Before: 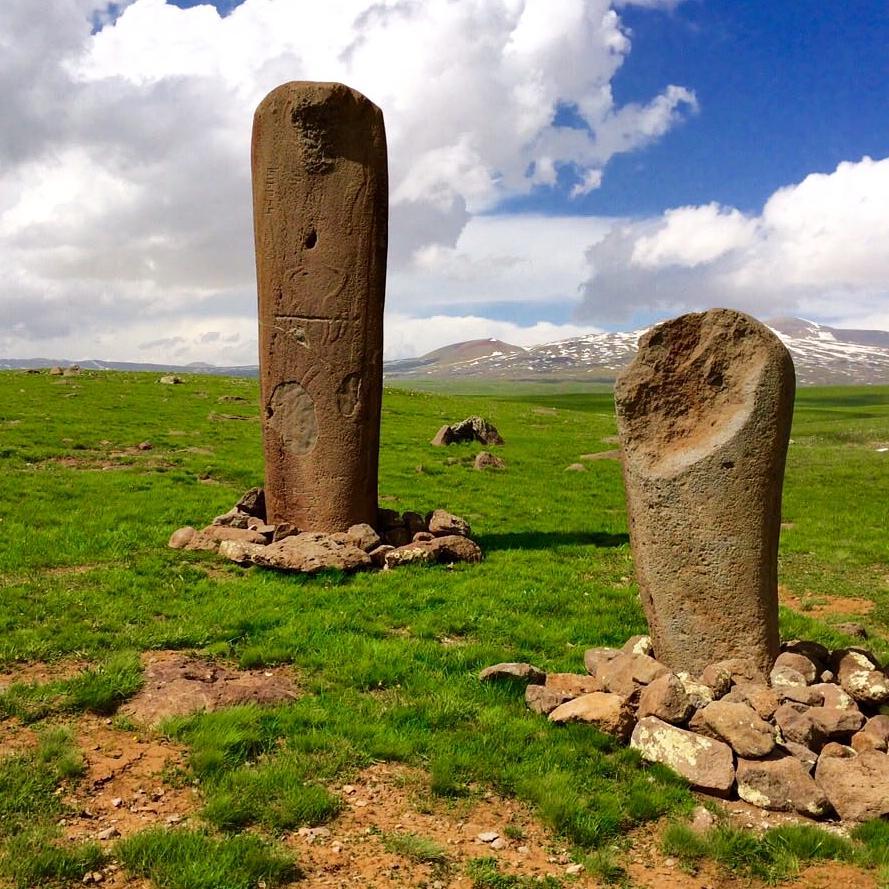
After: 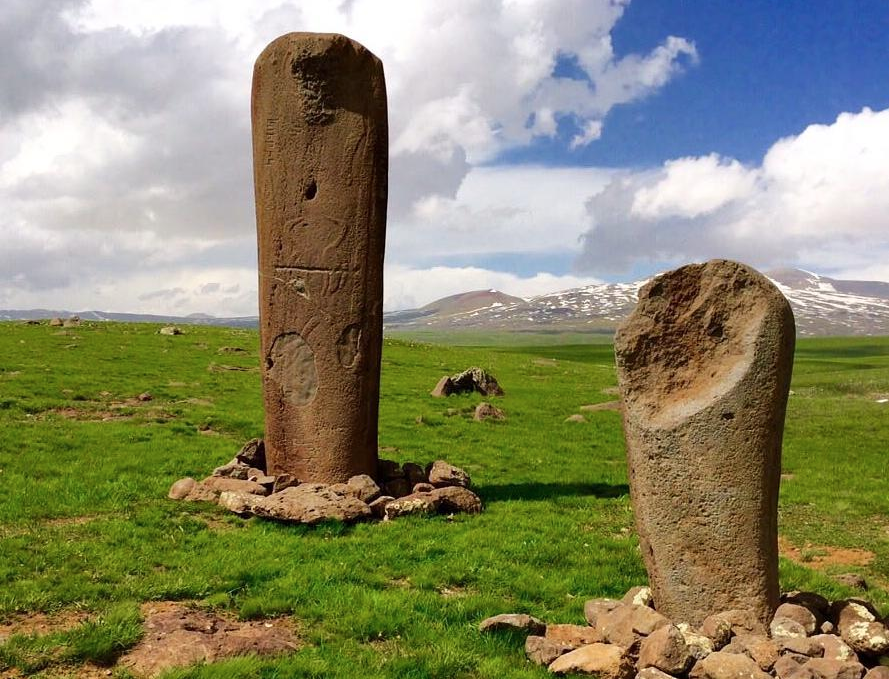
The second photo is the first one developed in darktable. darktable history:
contrast brightness saturation: saturation -0.057
crop: top 5.589%, bottom 17.943%
